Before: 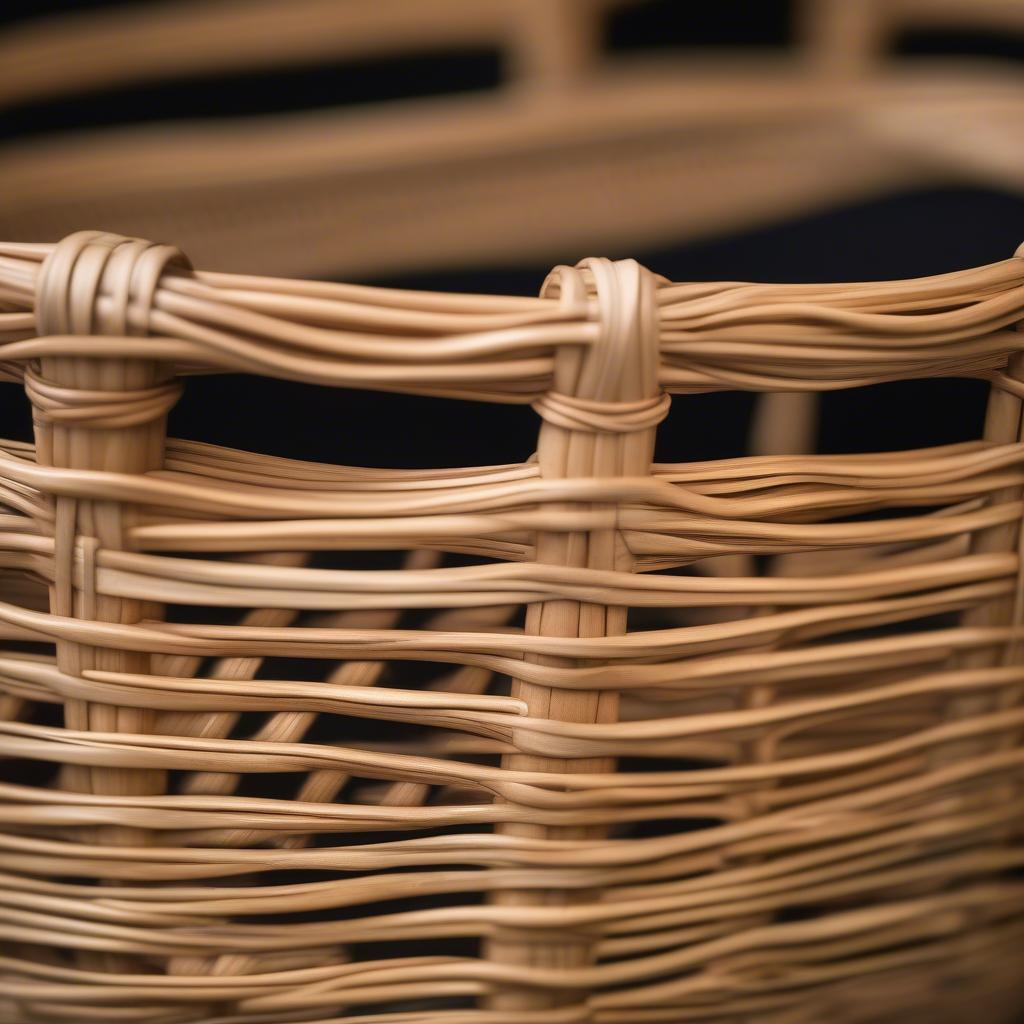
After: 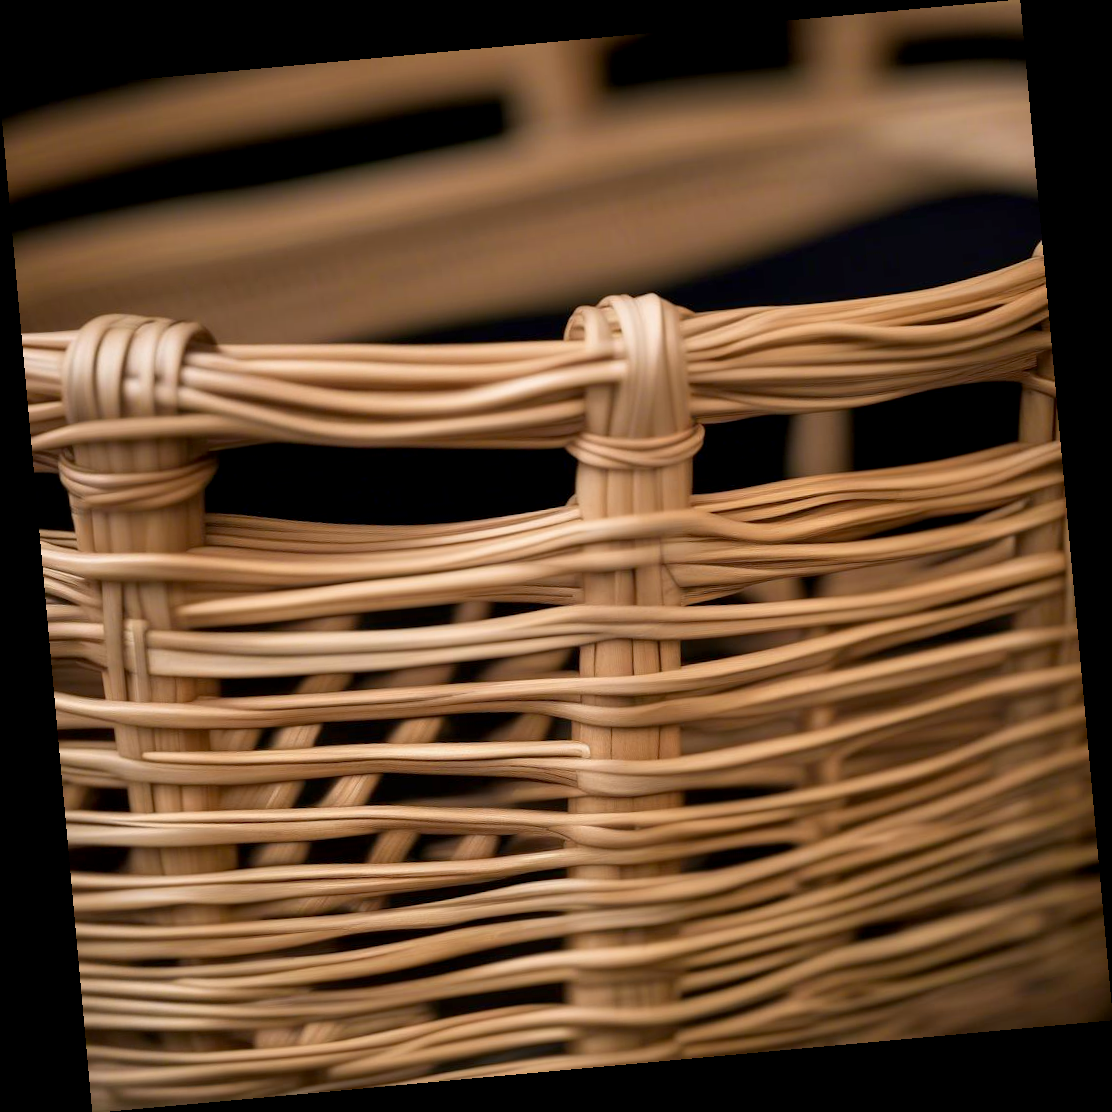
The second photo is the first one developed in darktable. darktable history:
exposure: black level correction 0.005, exposure 0.001 EV, compensate highlight preservation false
rotate and perspective: rotation -5.2°, automatic cropping off
